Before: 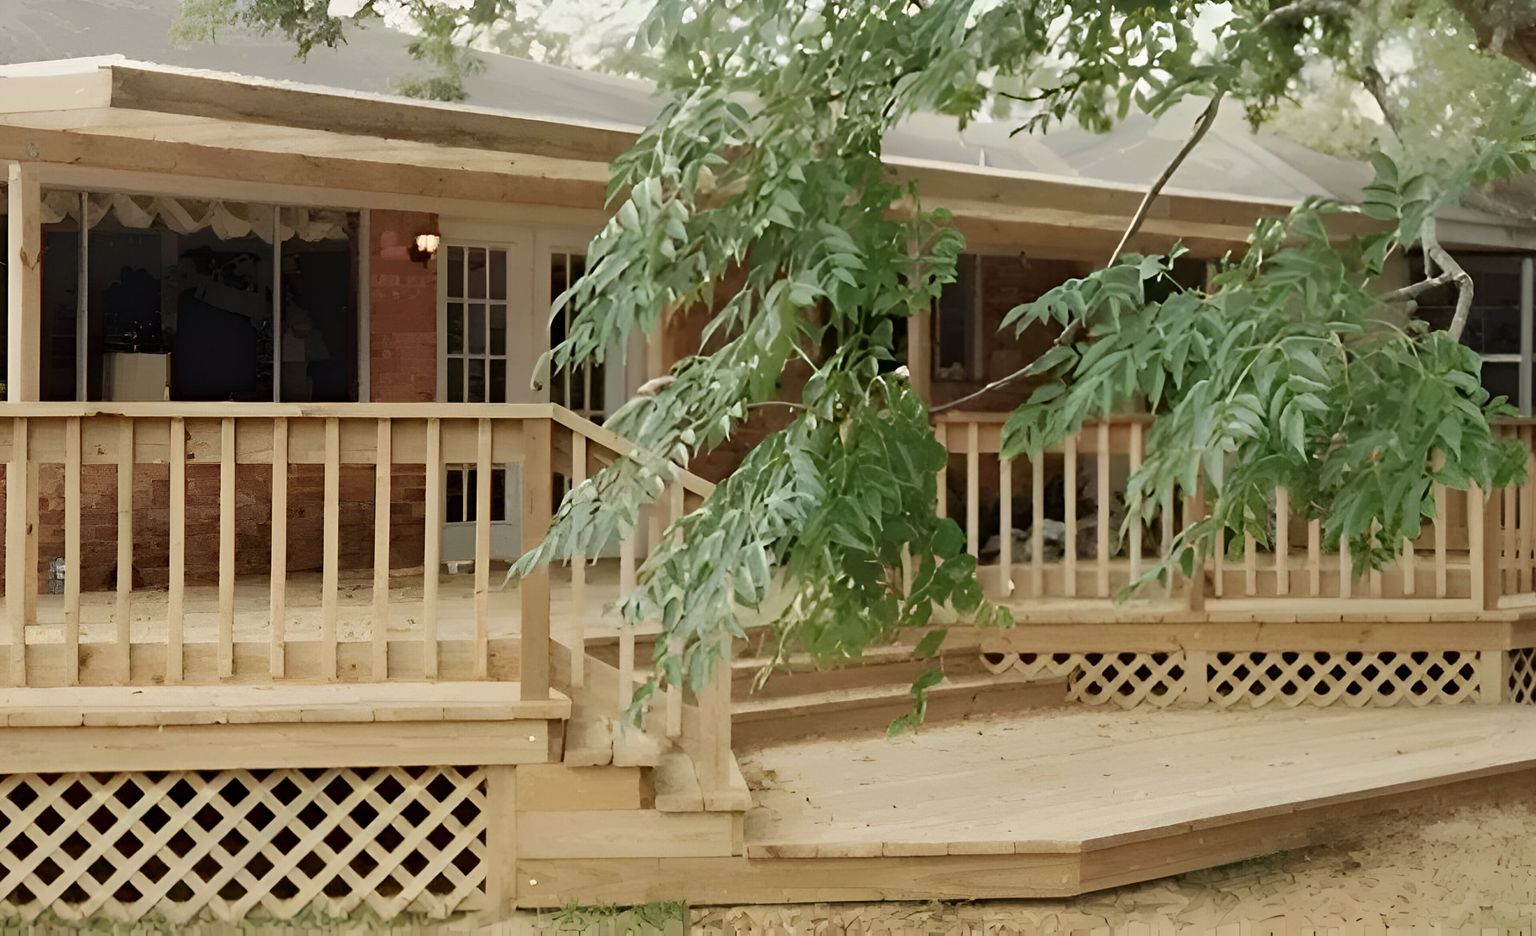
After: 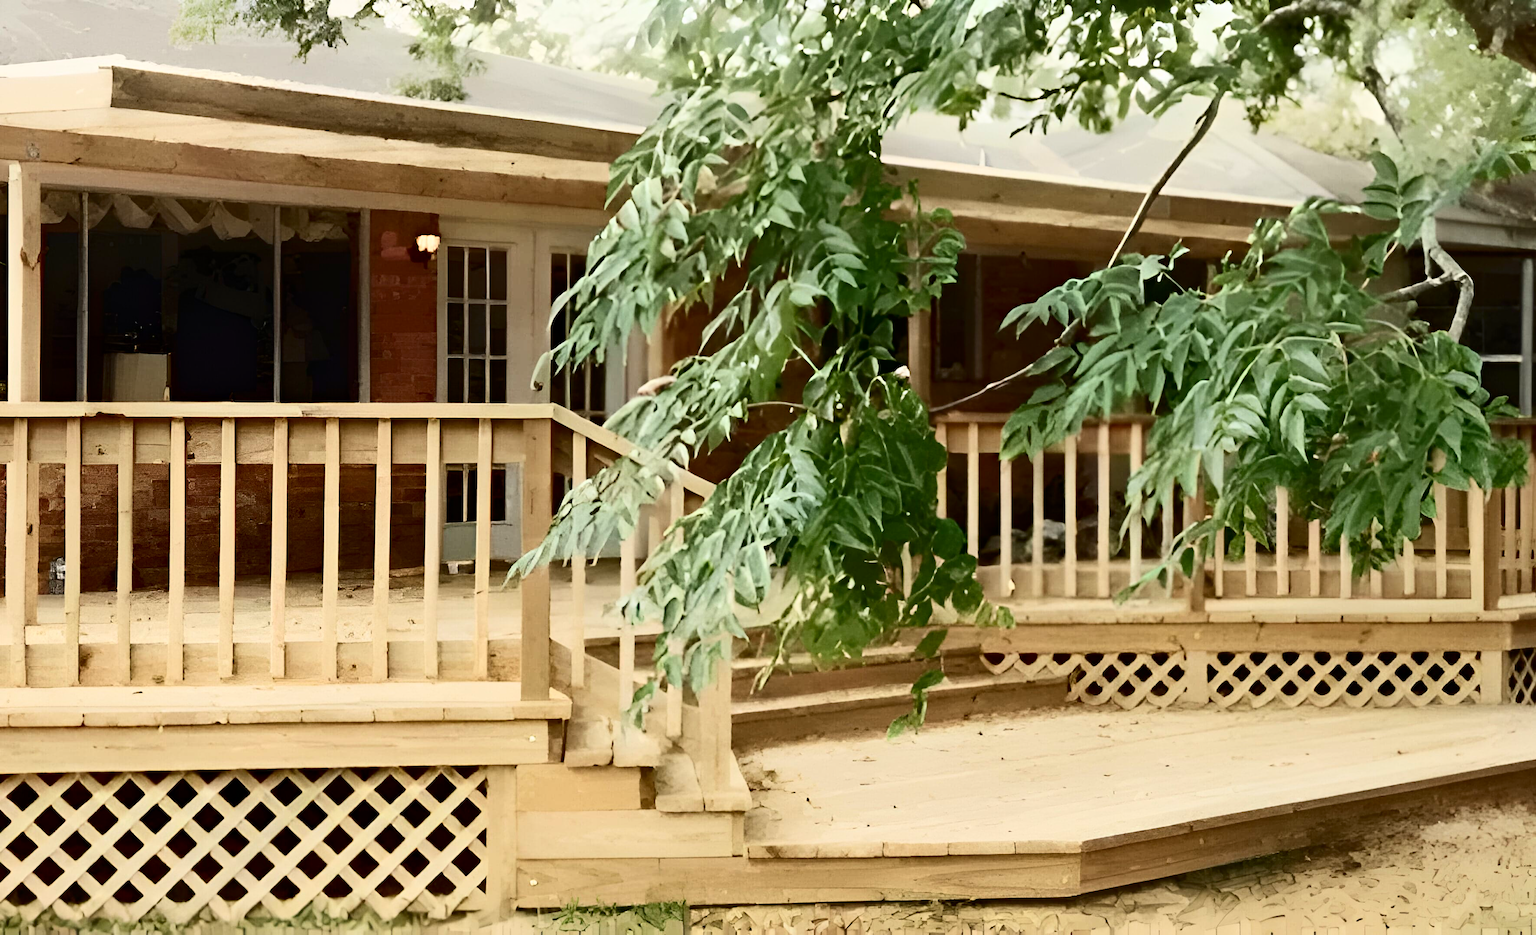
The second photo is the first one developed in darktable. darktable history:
color correction: highlights a* -0.137, highlights b* 0.137
contrast brightness saturation: contrast 0.4, brightness 0.05, saturation 0.25
